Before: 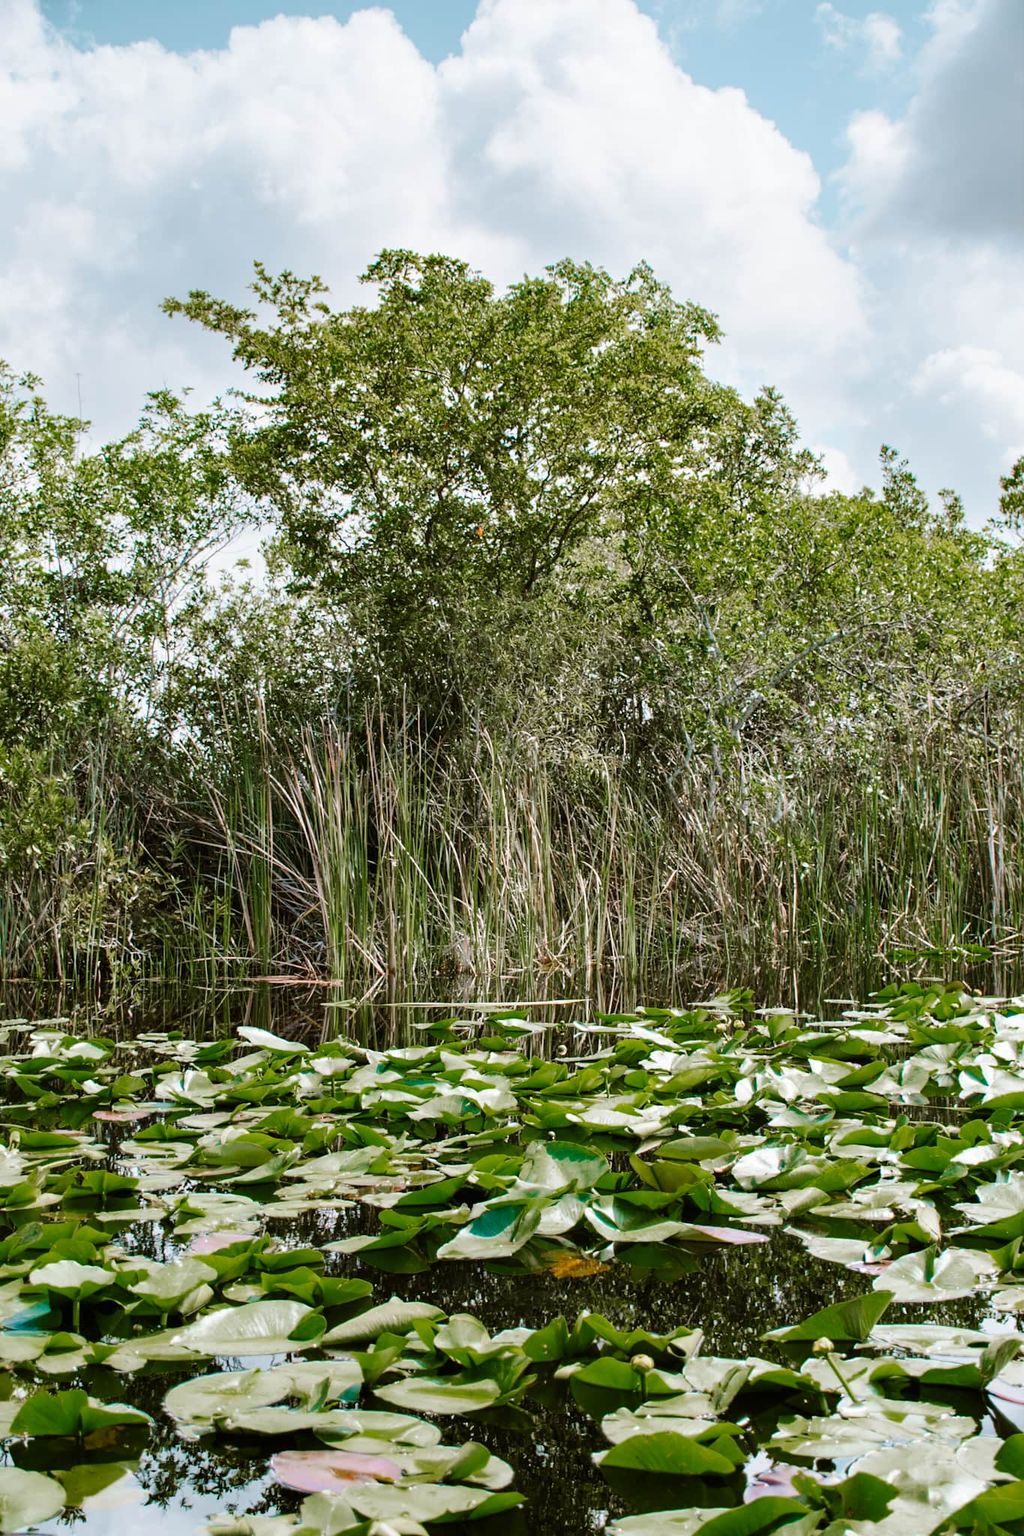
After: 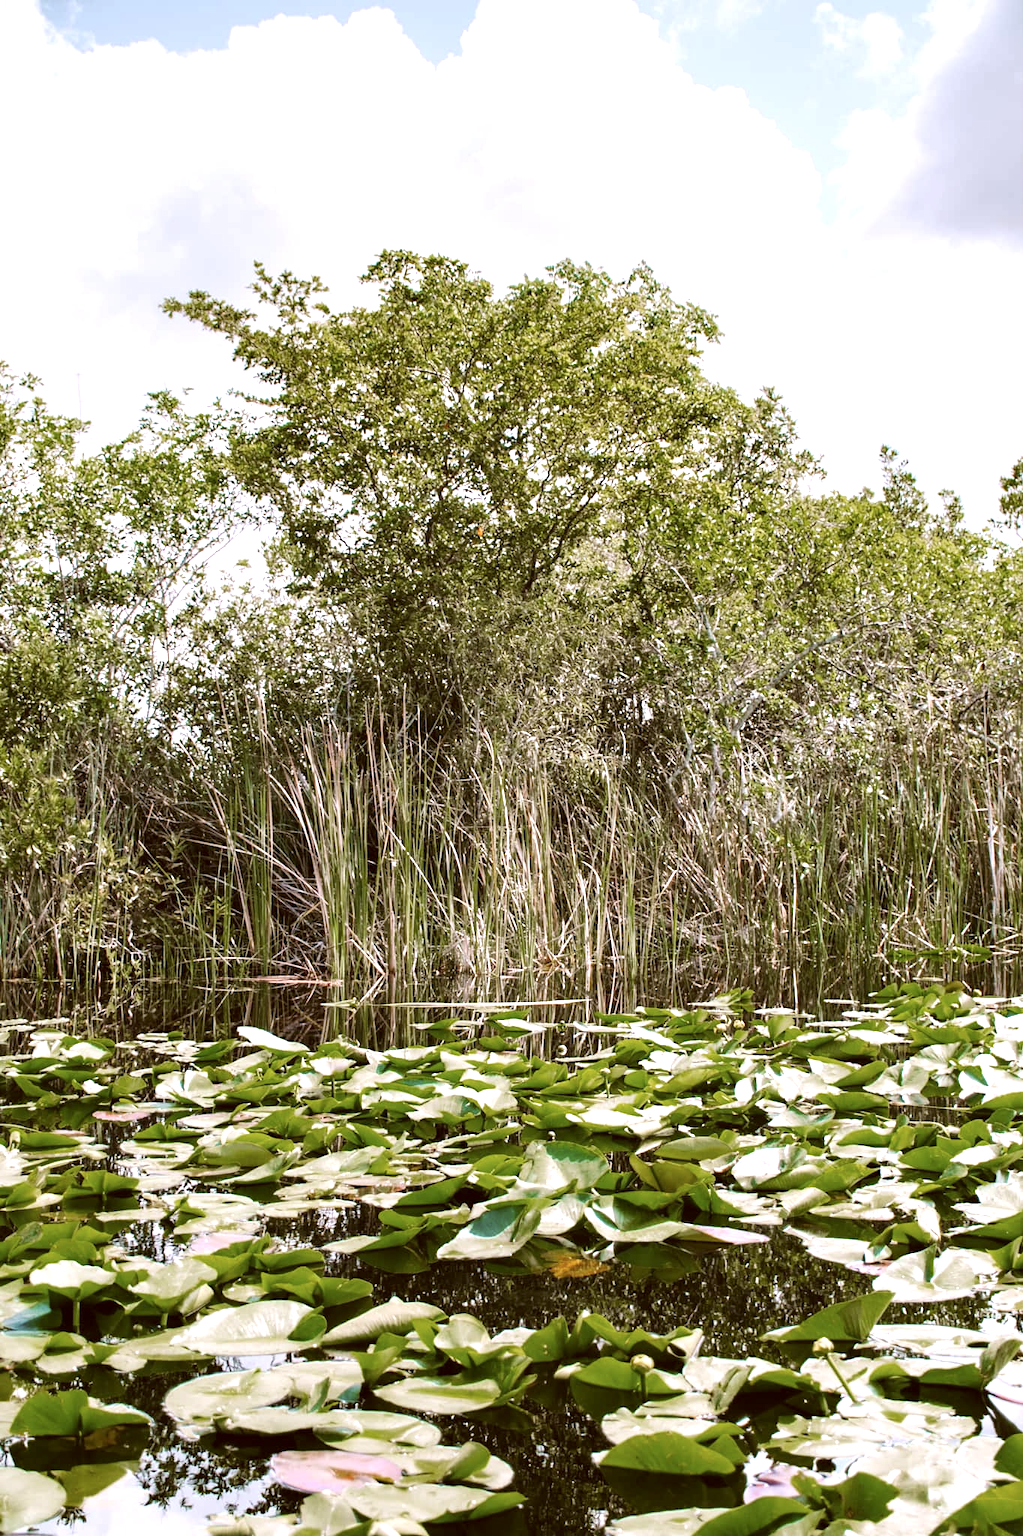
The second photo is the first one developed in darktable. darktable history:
exposure: black level correction 0, exposure 0.6 EV, compensate highlight preservation false
white balance: red 0.924, blue 1.095
color correction: highlights a* 10.21, highlights b* 9.79, shadows a* 8.61, shadows b* 7.88, saturation 0.8
shadows and highlights: shadows 12, white point adjustment 1.2, highlights -0.36, soften with gaussian
